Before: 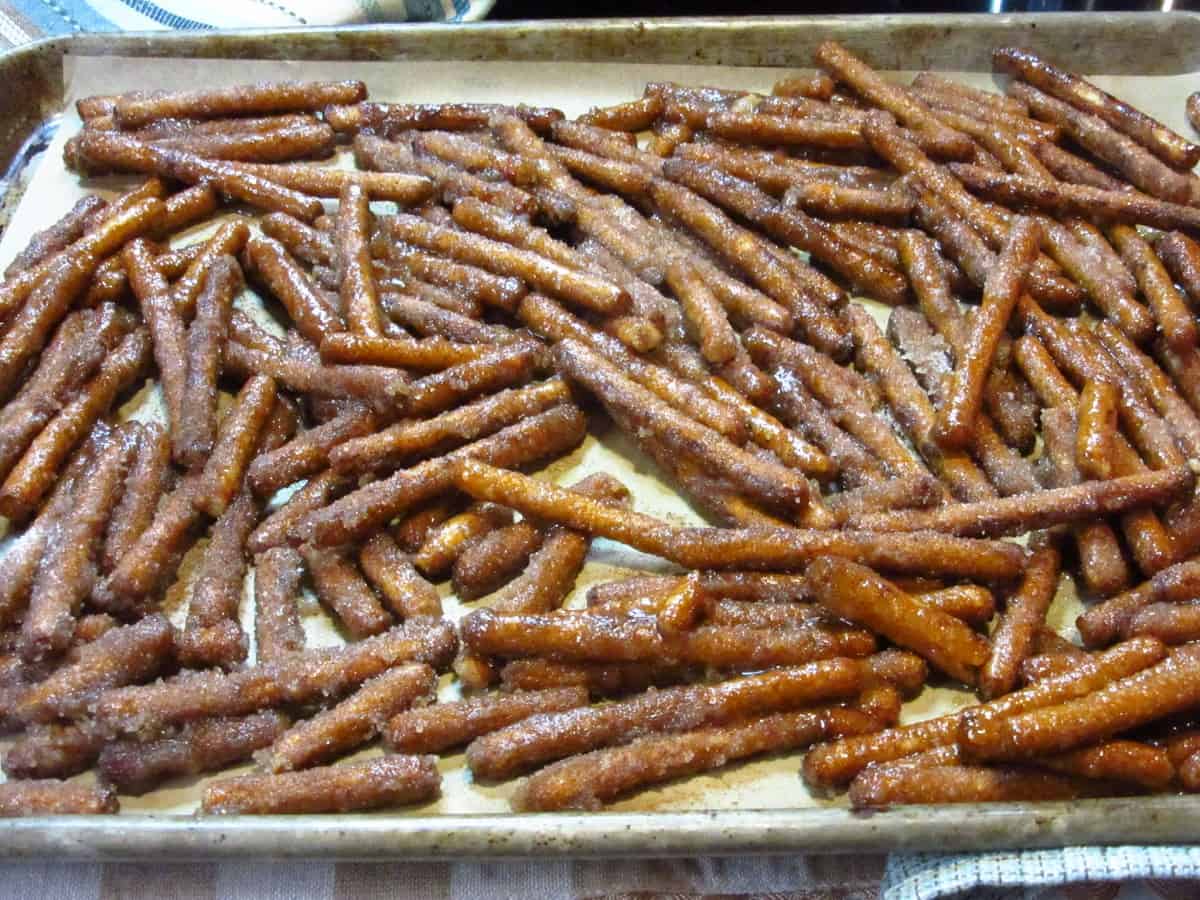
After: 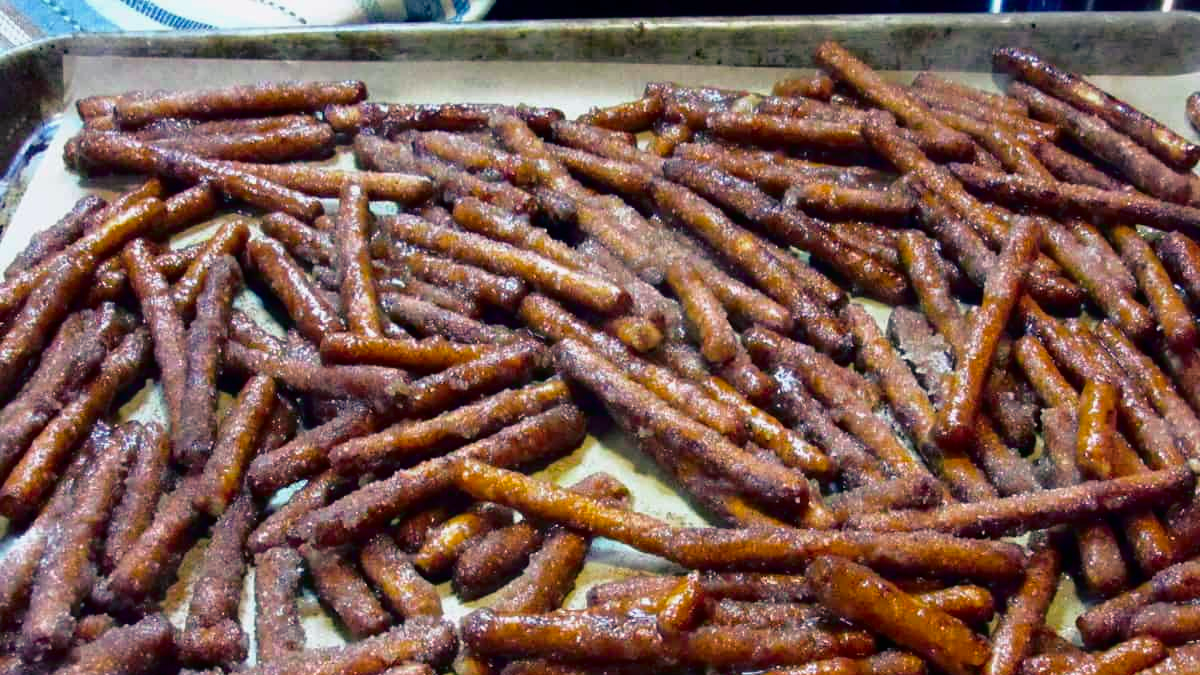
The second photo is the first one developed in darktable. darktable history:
crop: bottom 24.984%
color balance rgb: shadows lift › luminance -41.015%, shadows lift › chroma 14.273%, shadows lift › hue 260.46°, perceptual saturation grading › global saturation 25.363%, perceptual brilliance grading › global brilliance -1.706%, perceptual brilliance grading › highlights -1.057%, perceptual brilliance grading › mid-tones -1.983%, perceptual brilliance grading › shadows -0.77%
tone curve: curves: ch0 [(0, 0) (0.106, 0.041) (0.256, 0.197) (0.37, 0.336) (0.513, 0.481) (0.667, 0.629) (1, 1)]; ch1 [(0, 0) (0.502, 0.505) (0.553, 0.577) (1, 1)]; ch2 [(0, 0) (0.5, 0.495) (0.56, 0.544) (1, 1)], color space Lab, independent channels, preserve colors none
